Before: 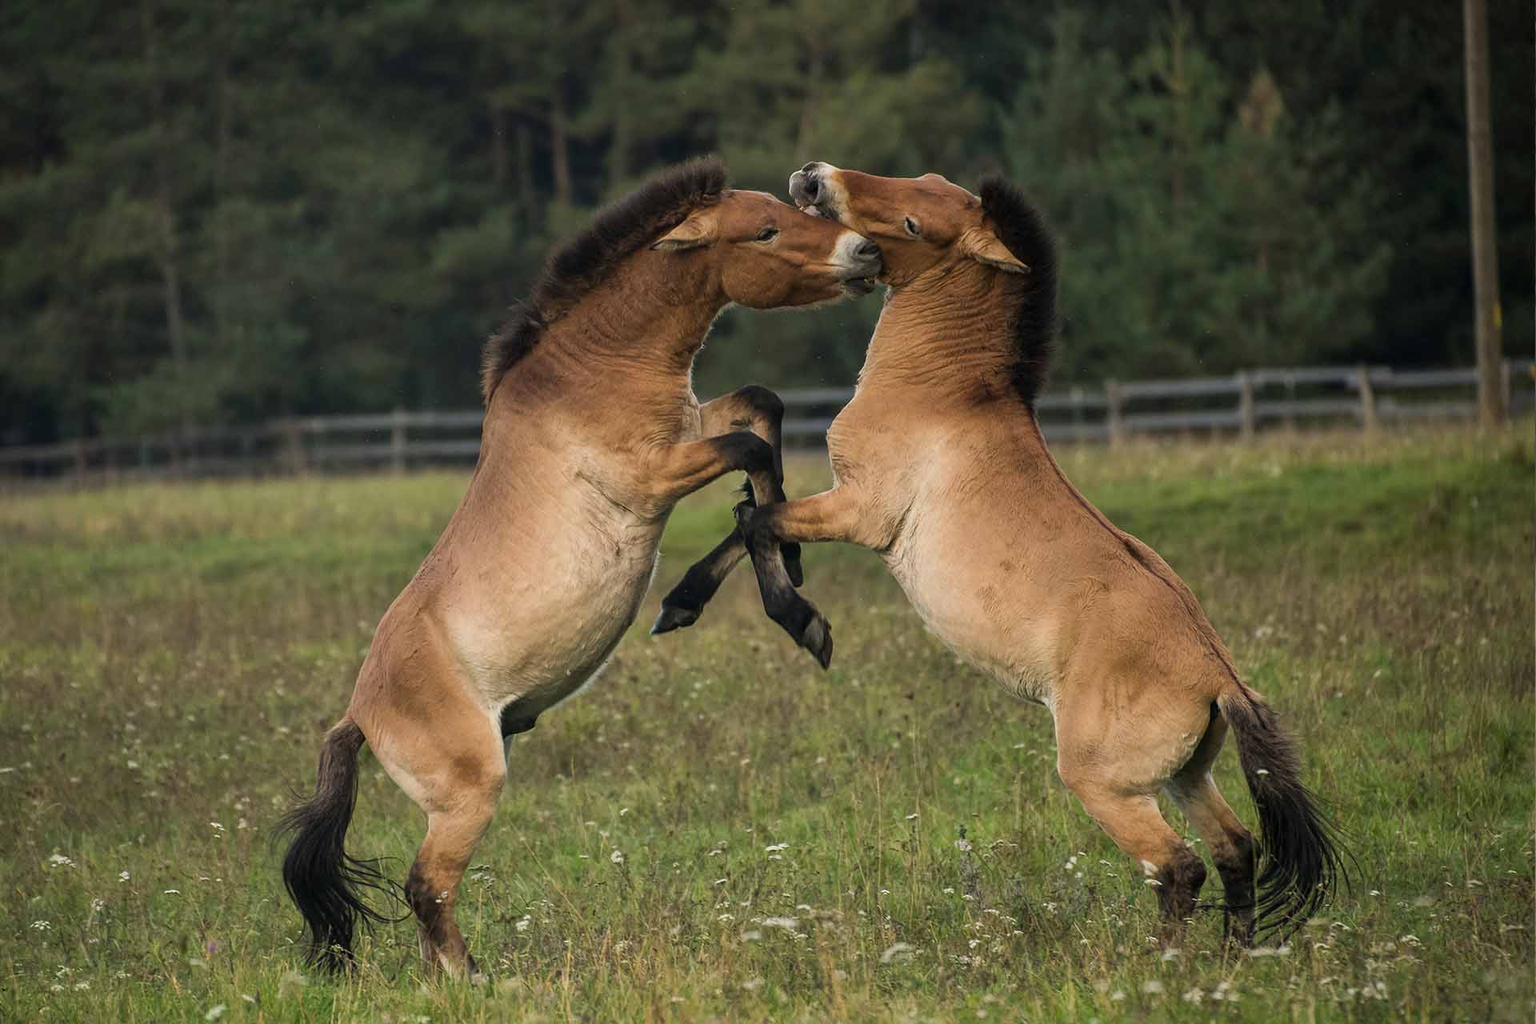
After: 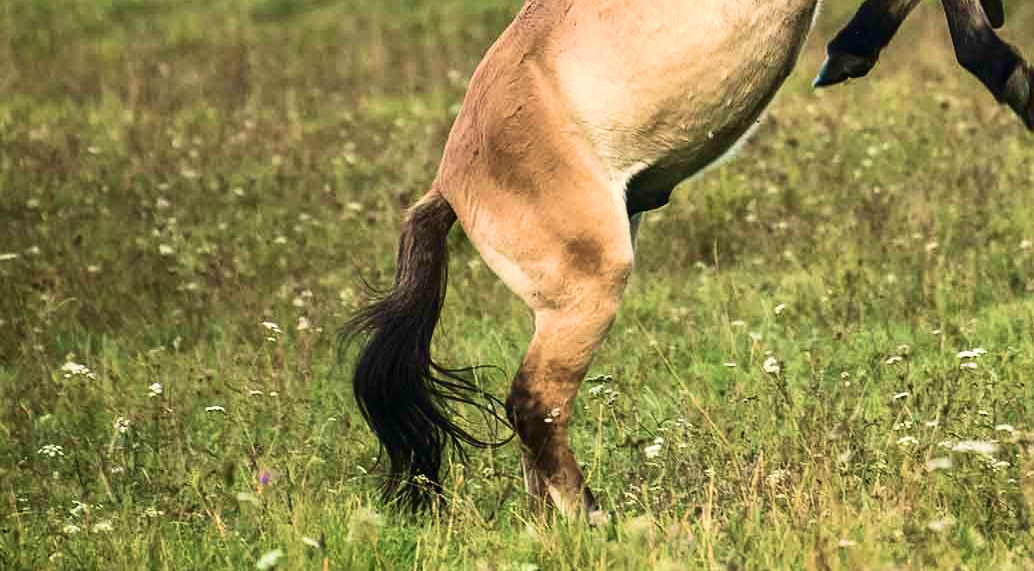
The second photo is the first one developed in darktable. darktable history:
exposure: exposure 0.453 EV, compensate highlight preservation false
contrast brightness saturation: contrast 0.282
velvia: strength 44.45%
crop and rotate: top 55.223%, right 46.112%, bottom 0.106%
